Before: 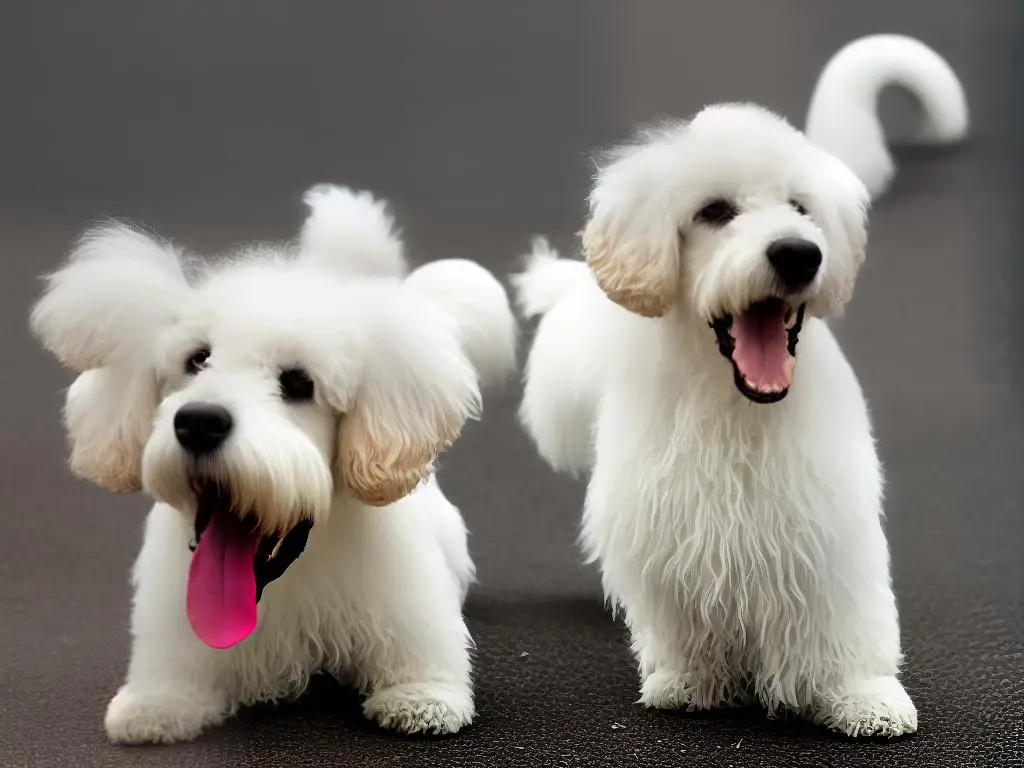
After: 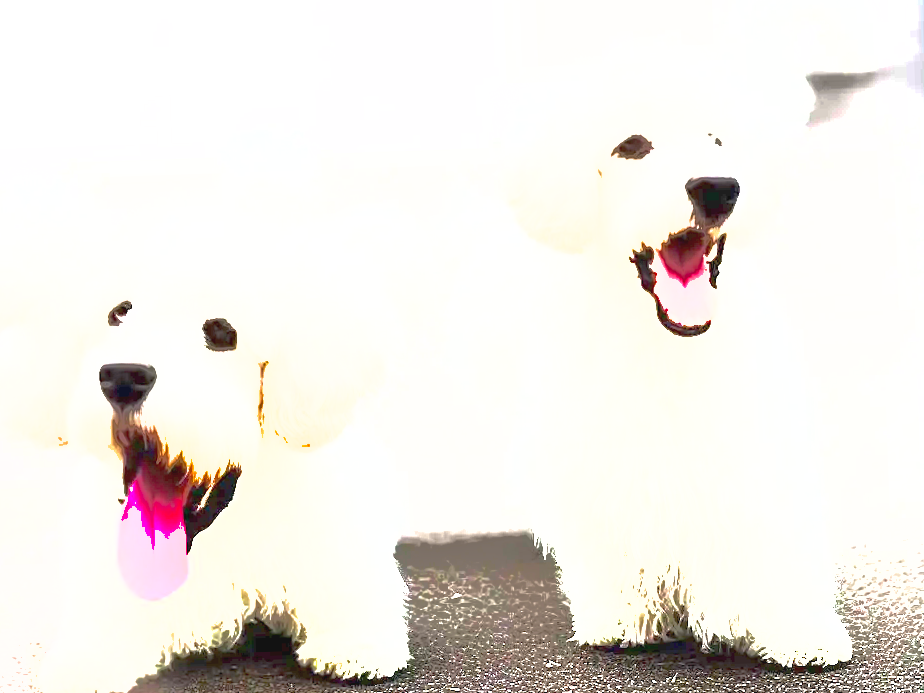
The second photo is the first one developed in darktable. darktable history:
white balance: red 1, blue 1
crop and rotate: angle 1.96°, left 5.673%, top 5.673%
shadows and highlights: shadows 40, highlights -60
exposure: black level correction 0, exposure 4 EV, compensate exposure bias true, compensate highlight preservation false
